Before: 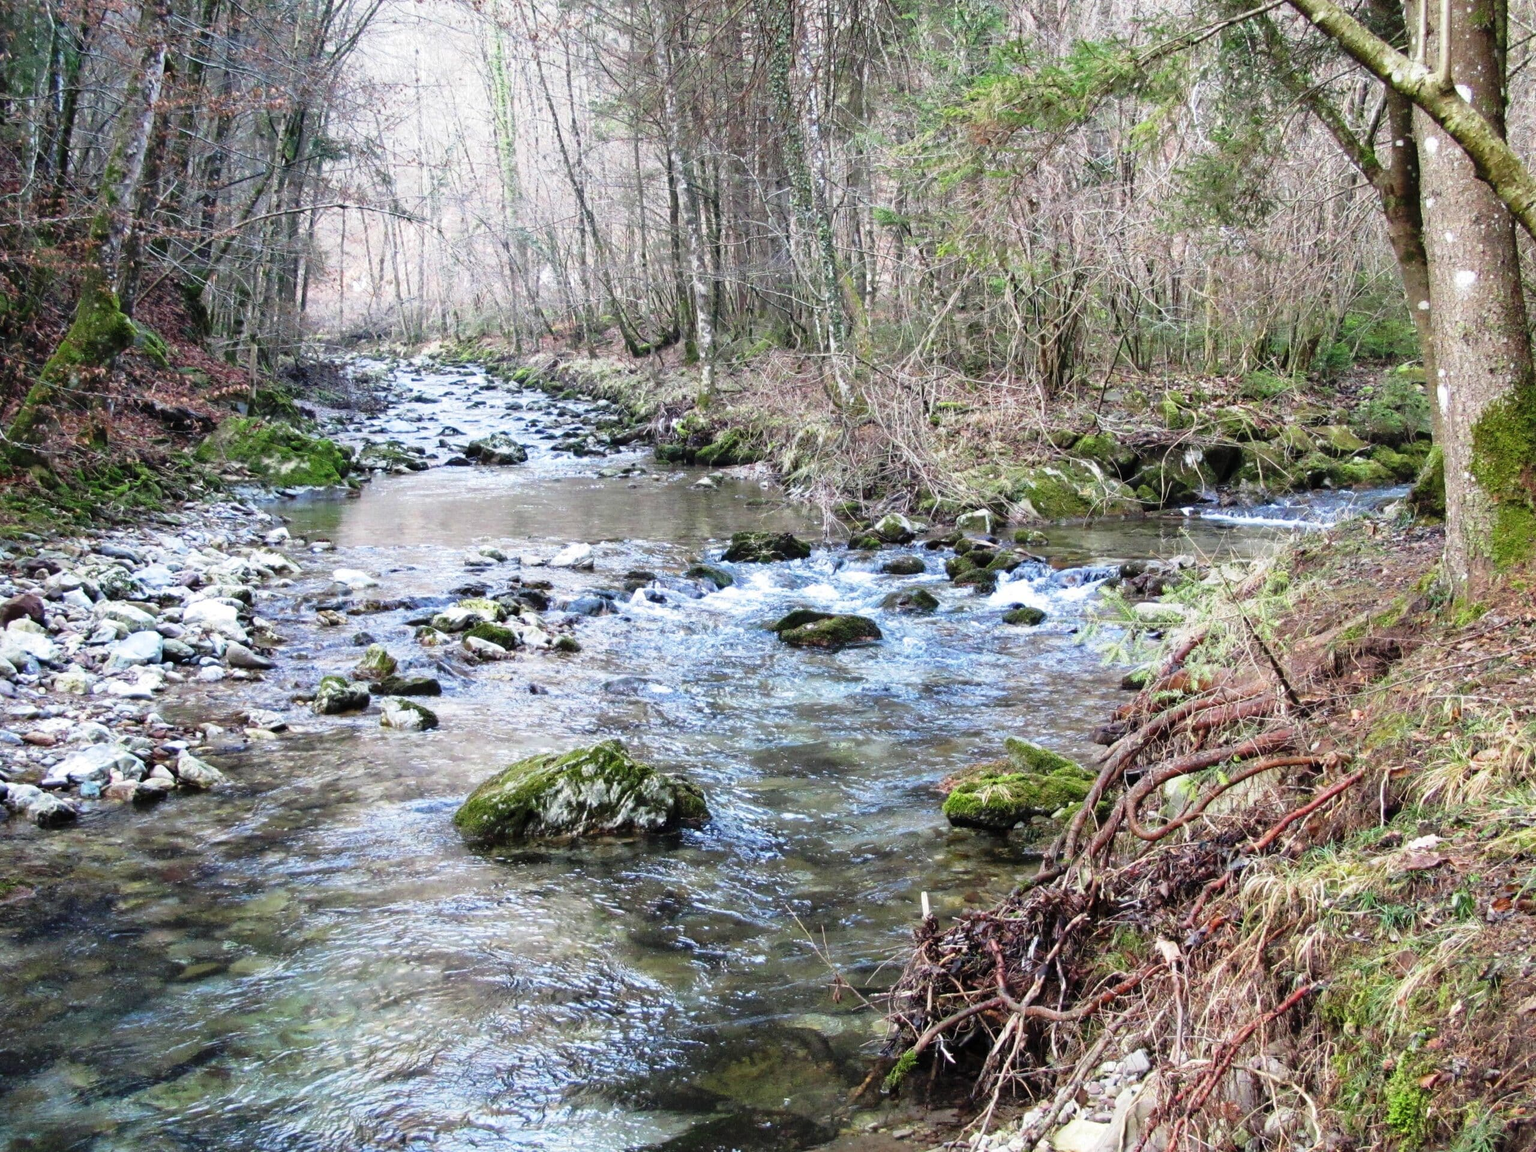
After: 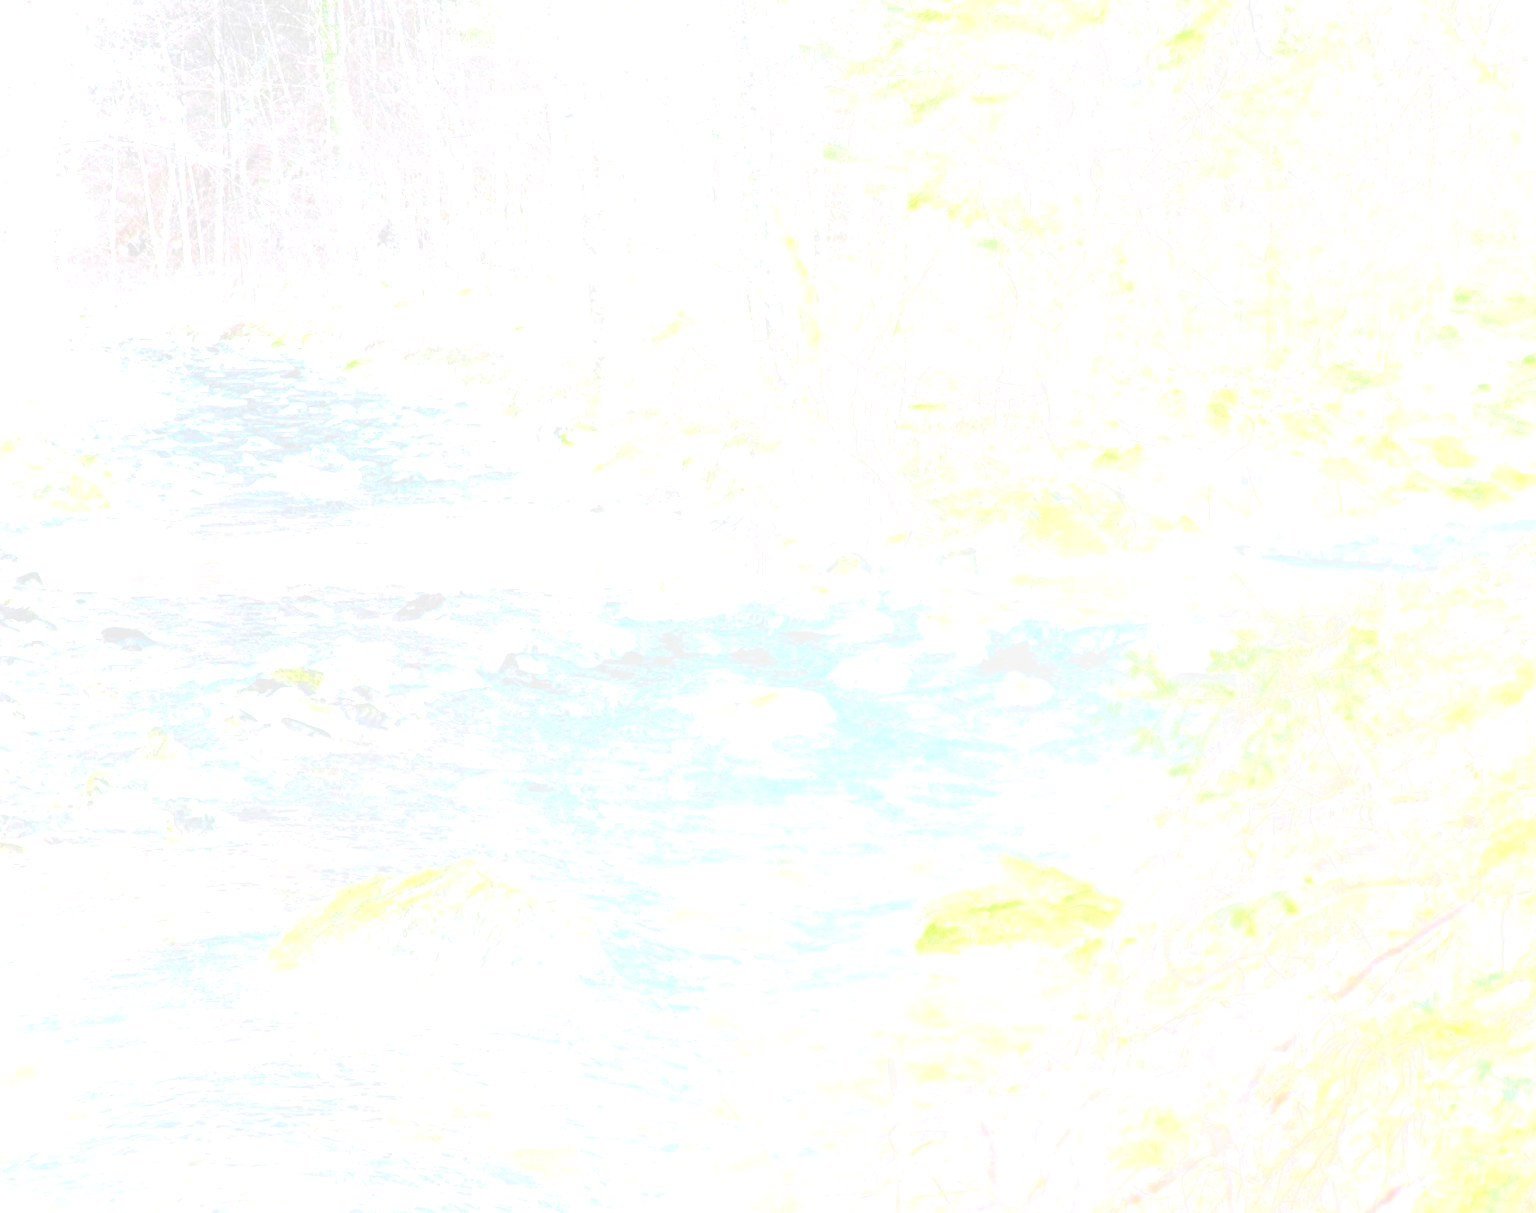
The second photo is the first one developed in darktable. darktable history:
exposure: black level correction 0, exposure 0.6 EV, compensate exposure bias true, compensate highlight preservation false
bloom: size 85%, threshold 5%, strength 85%
tone equalizer: -8 EV -0.55 EV
crop: left 16.768%, top 8.653%, right 8.362%, bottom 12.485%
